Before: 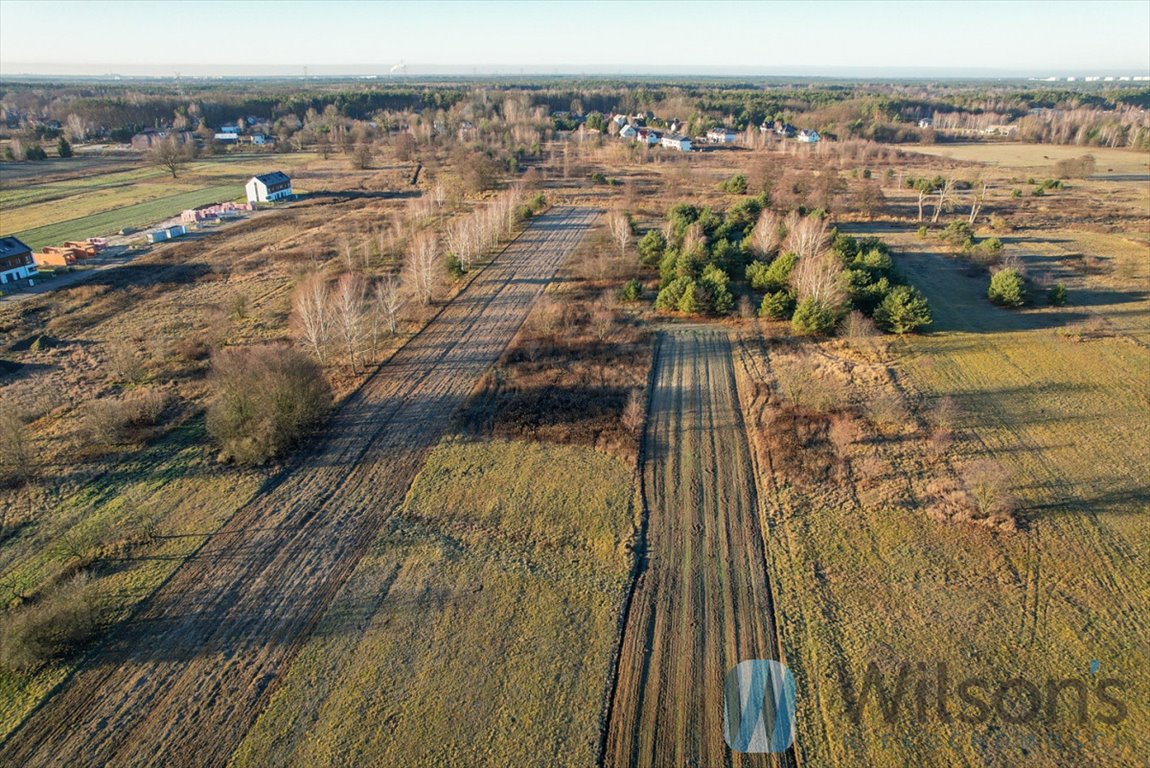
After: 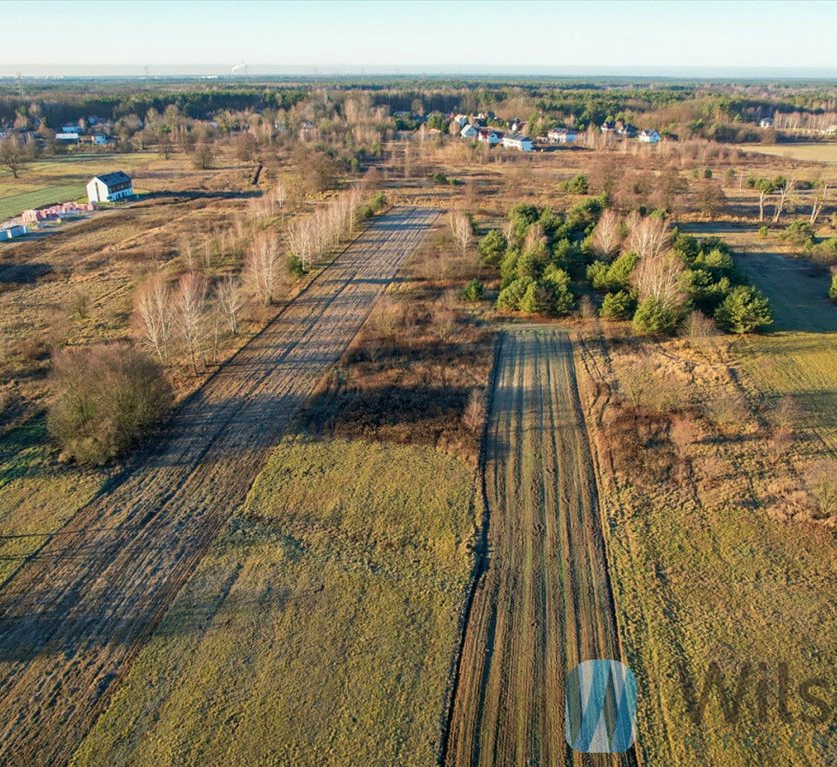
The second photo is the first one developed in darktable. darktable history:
crop: left 13.896%, right 13.244%
velvia: on, module defaults
